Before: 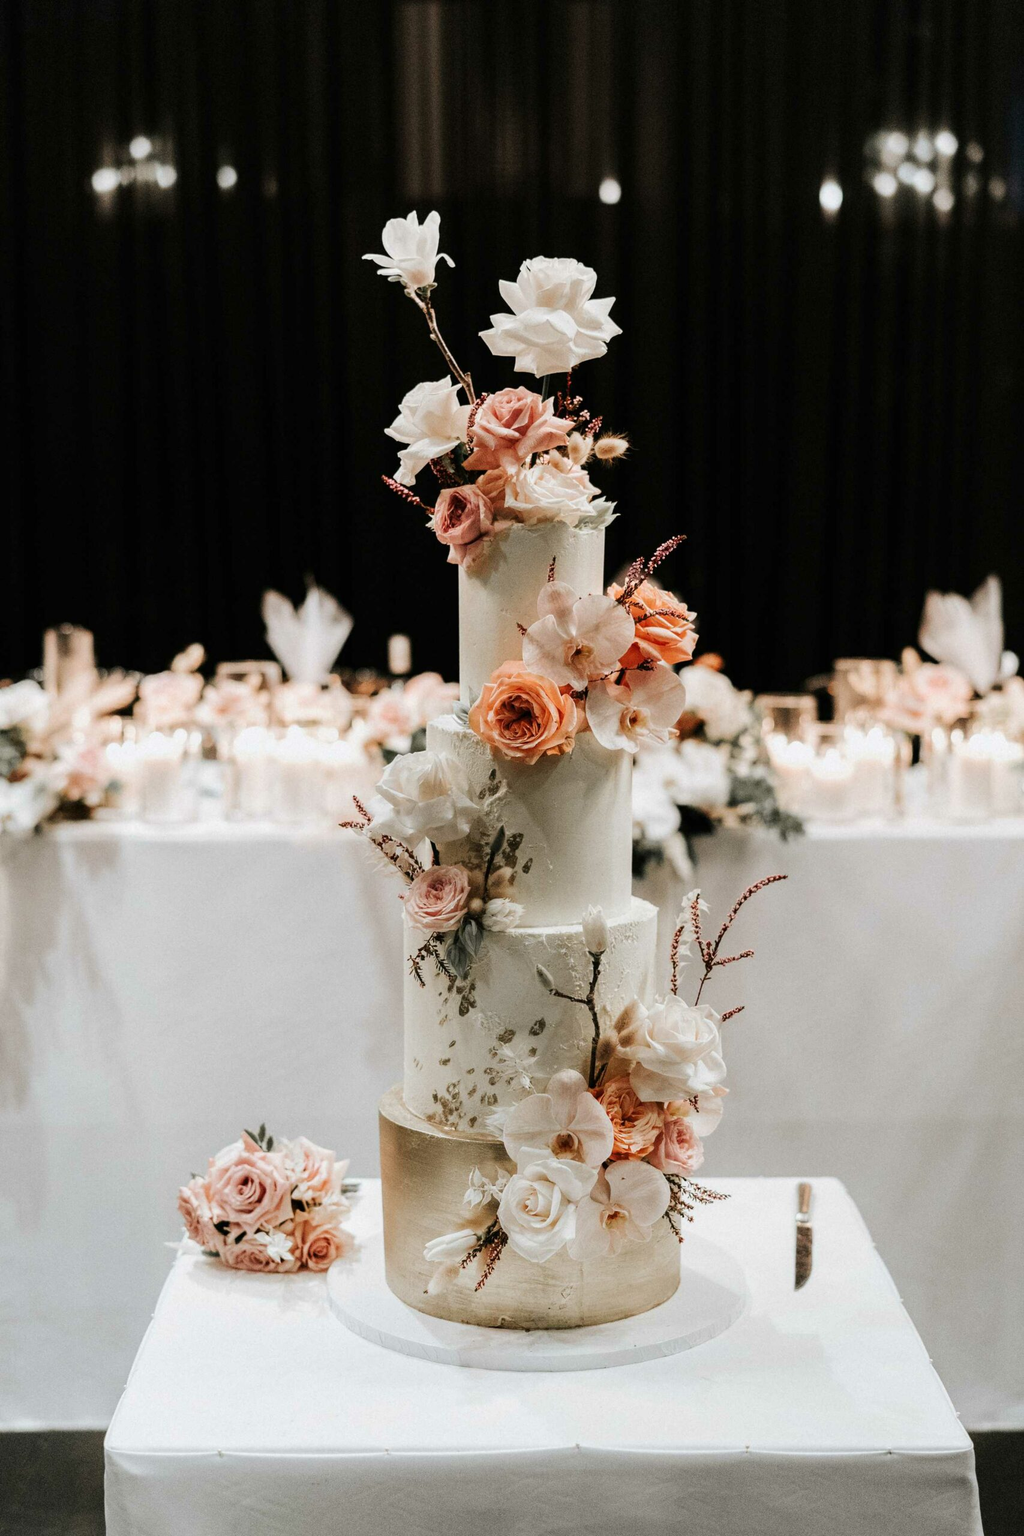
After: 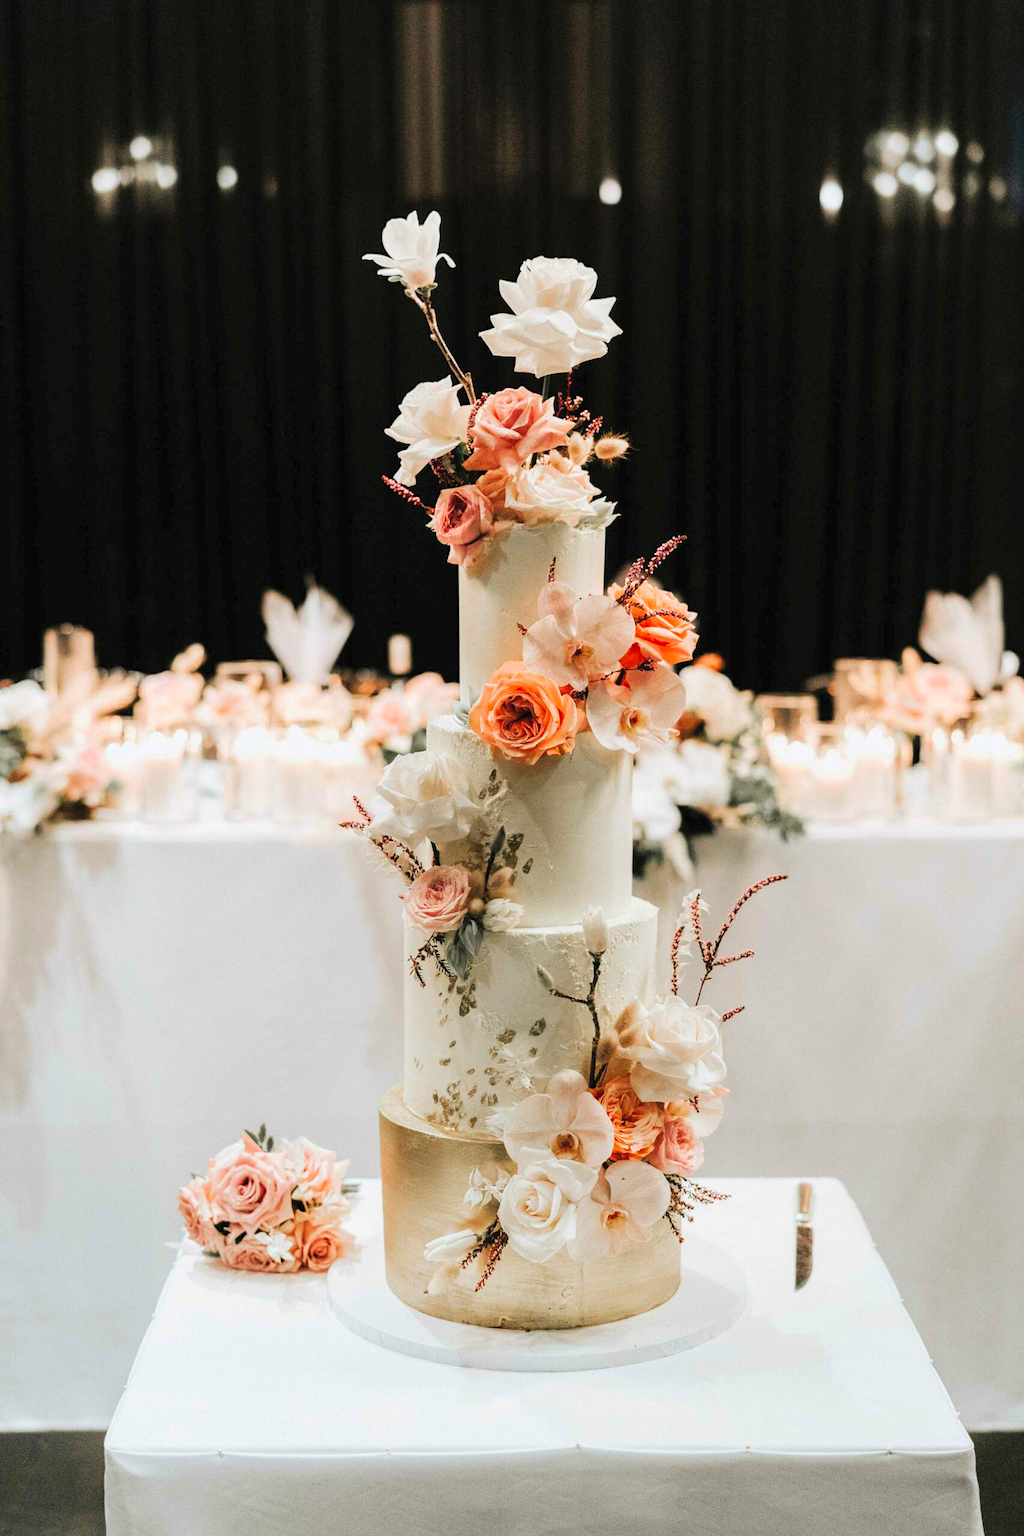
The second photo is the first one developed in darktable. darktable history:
contrast brightness saturation: contrast 0.067, brightness 0.178, saturation 0.399
